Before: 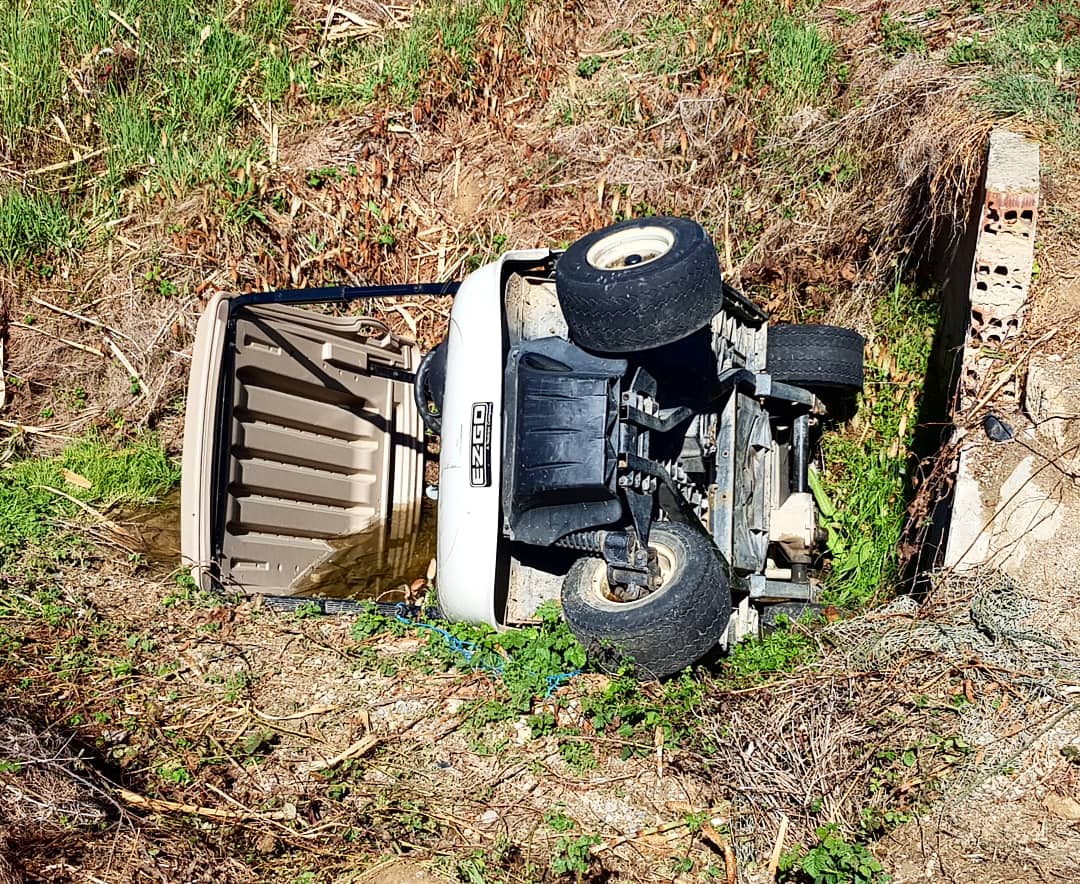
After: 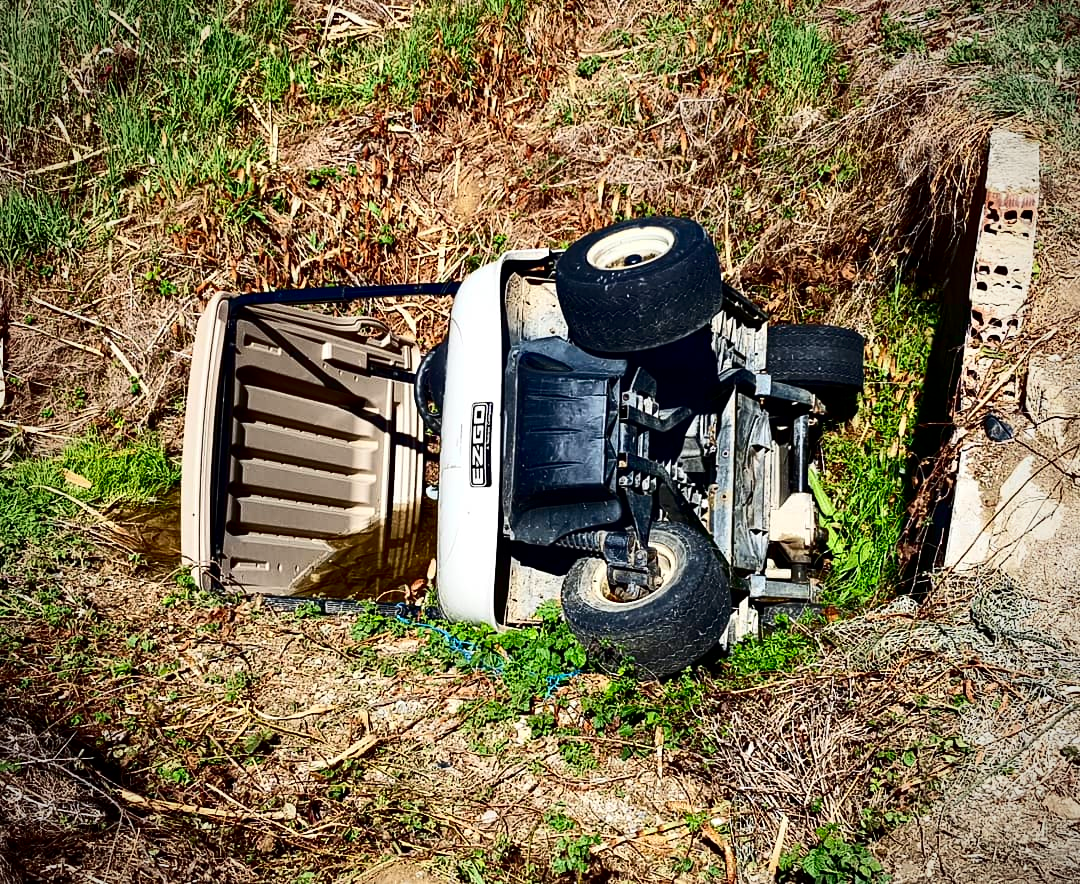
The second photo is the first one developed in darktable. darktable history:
vignetting: fall-off radius 60.53%
contrast brightness saturation: contrast 0.219, brightness -0.187, saturation 0.24
tone equalizer: on, module defaults
